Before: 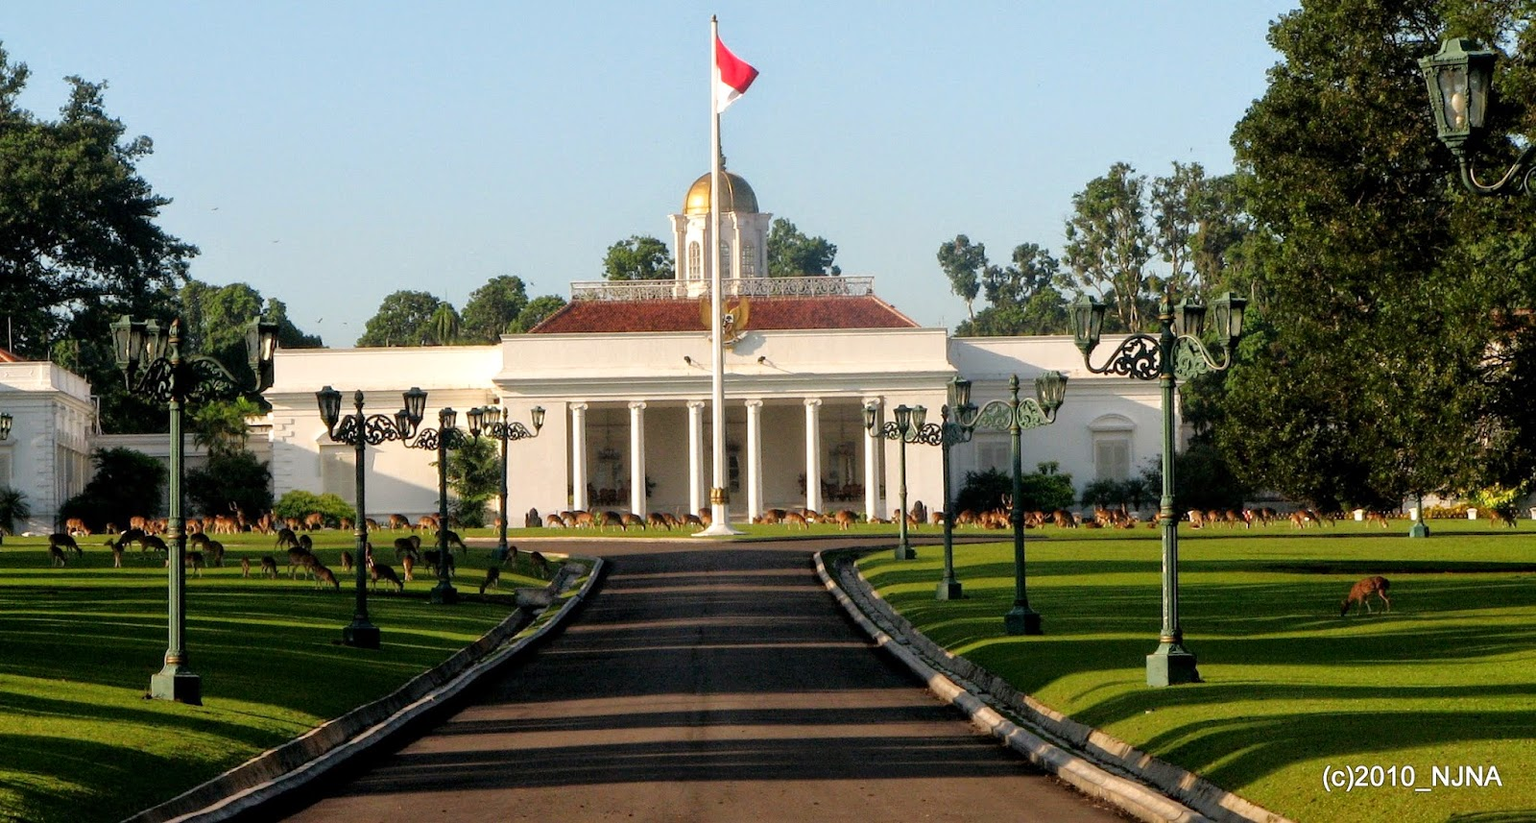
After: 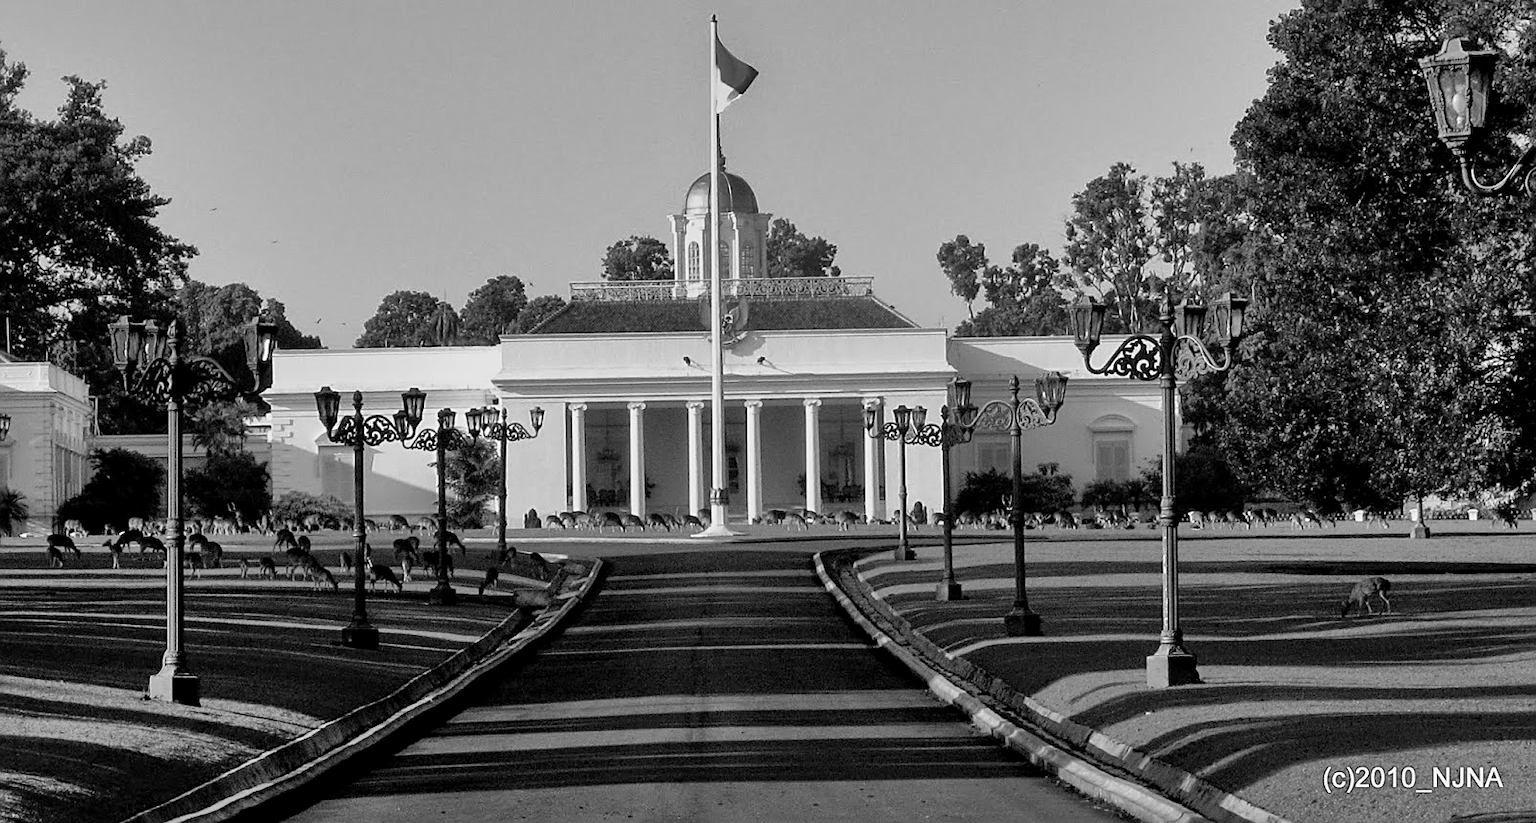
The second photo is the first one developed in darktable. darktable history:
crop and rotate: left 0.126%
color zones: curves: ch1 [(0.24, 0.634) (0.75, 0.5)]; ch2 [(0.253, 0.437) (0.745, 0.491)], mix 102.12%
monochrome: a -74.22, b 78.2
shadows and highlights: soften with gaussian
local contrast: mode bilateral grid, contrast 15, coarseness 36, detail 105%, midtone range 0.2
sharpen: on, module defaults
exposure: black level correction 0.001, exposure -0.125 EV, compensate exposure bias true, compensate highlight preservation false
white balance: red 0.925, blue 1.046
